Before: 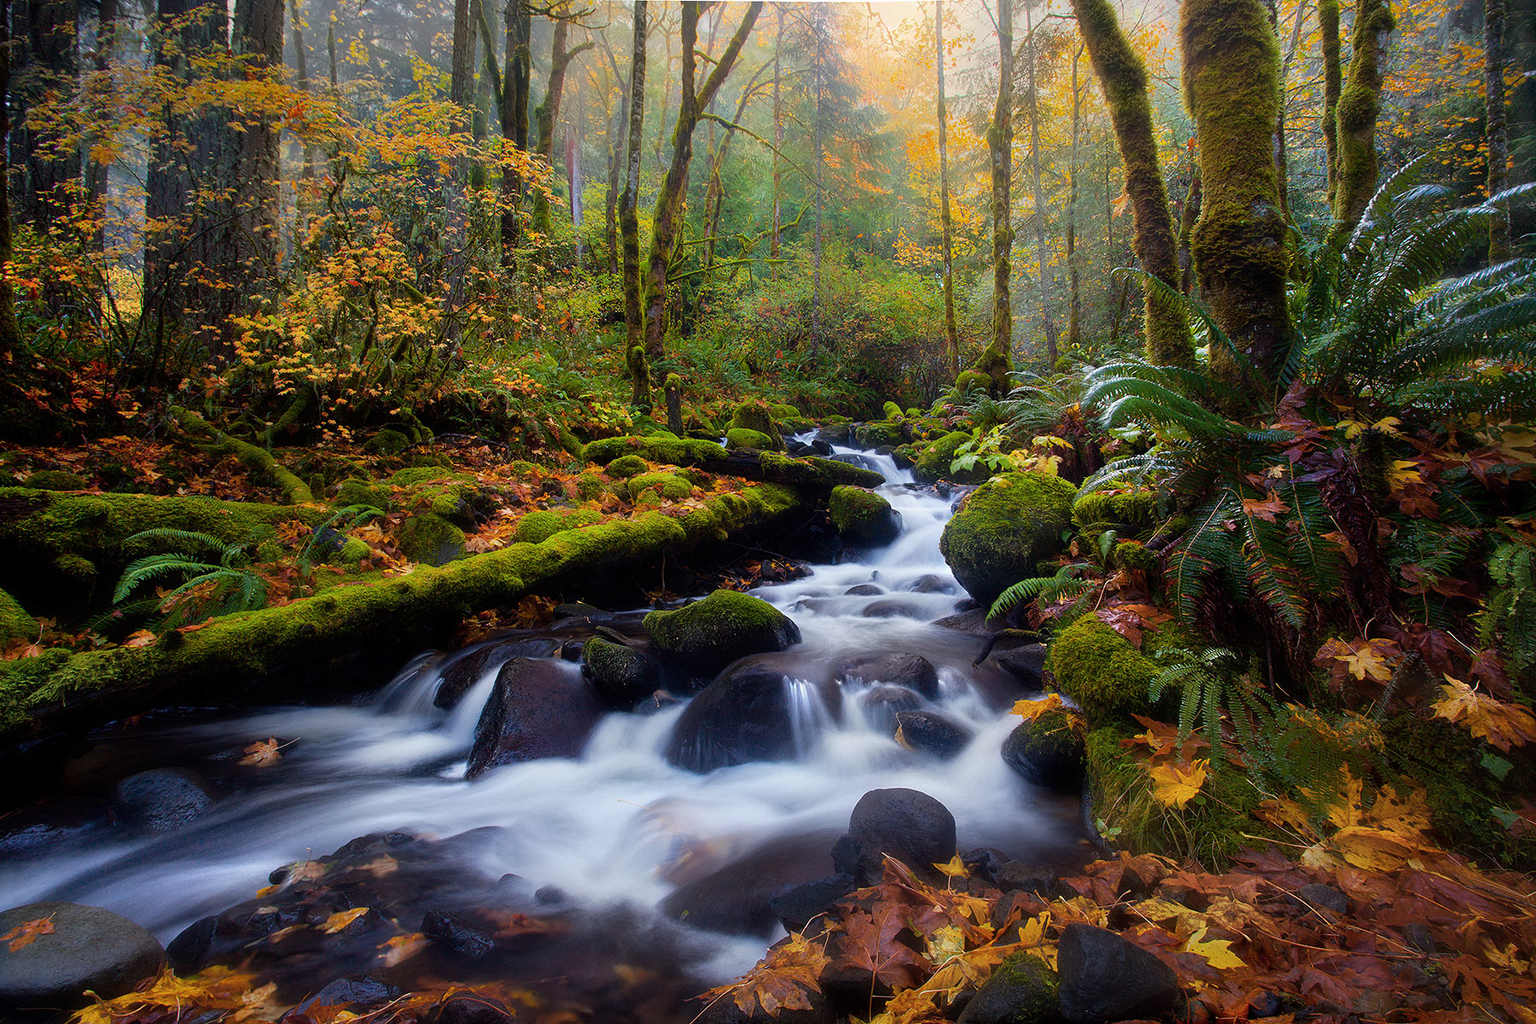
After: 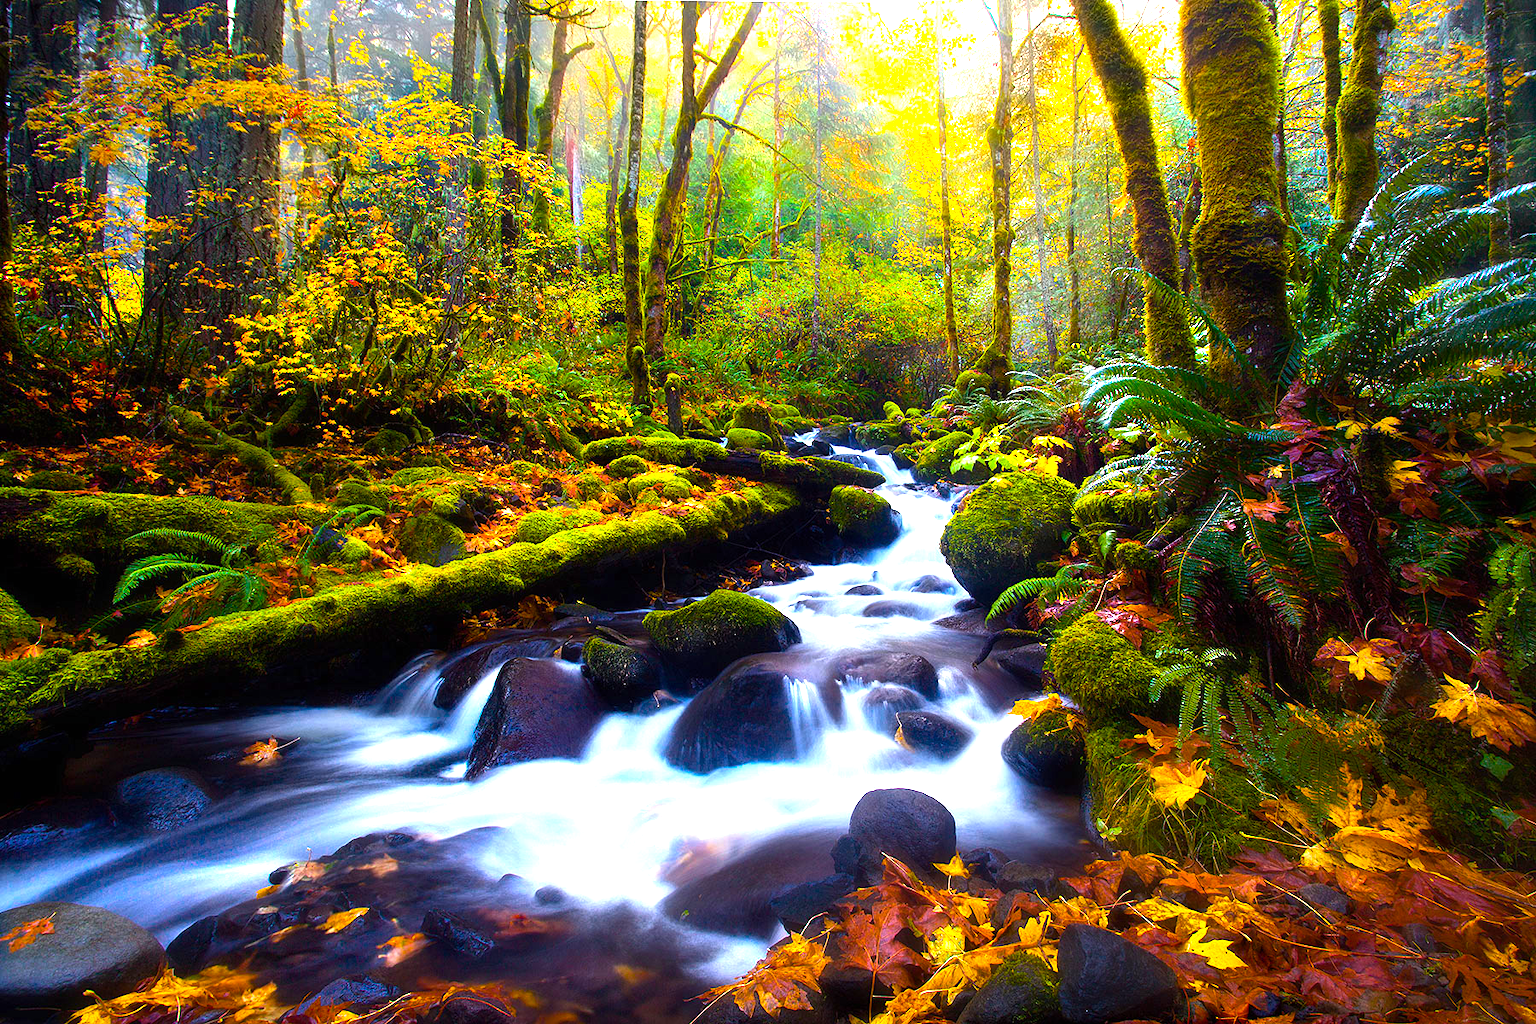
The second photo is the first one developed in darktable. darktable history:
color balance rgb: shadows lift › chroma 1.851%, shadows lift › hue 265.37°, perceptual saturation grading › global saturation 31.309%, perceptual brilliance grading › global brilliance 14.484%, perceptual brilliance grading › shadows -35.479%, global vibrance 50.025%
exposure: black level correction 0, exposure 1 EV, compensate highlight preservation false
